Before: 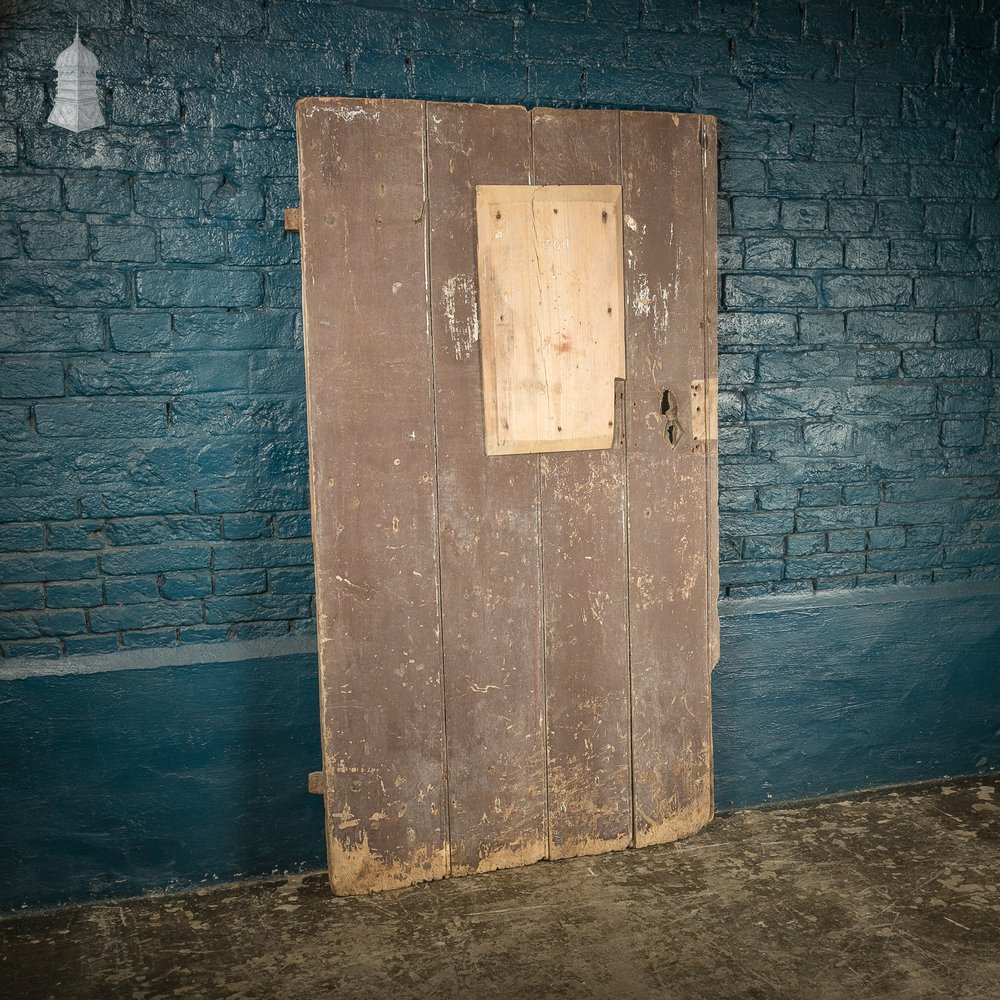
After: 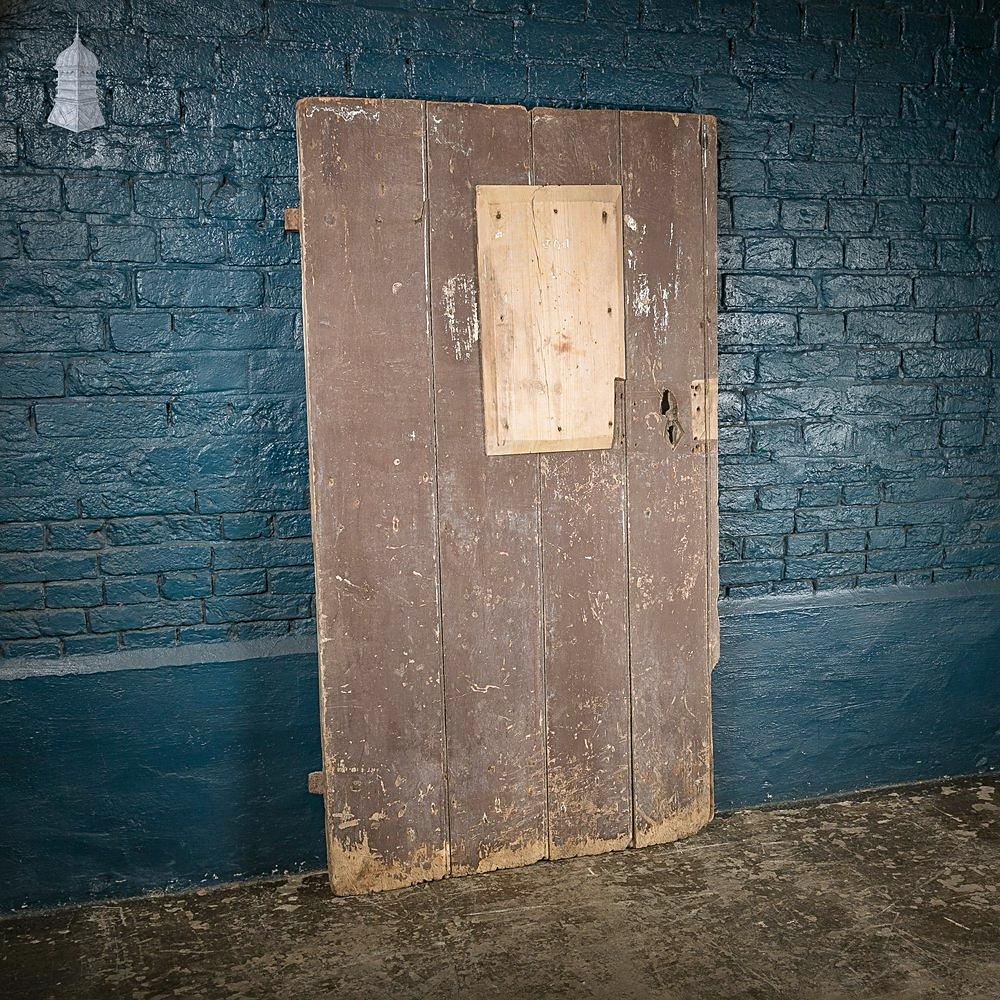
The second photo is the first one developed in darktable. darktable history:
sharpen: on, module defaults
white balance: red 0.984, blue 1.059
